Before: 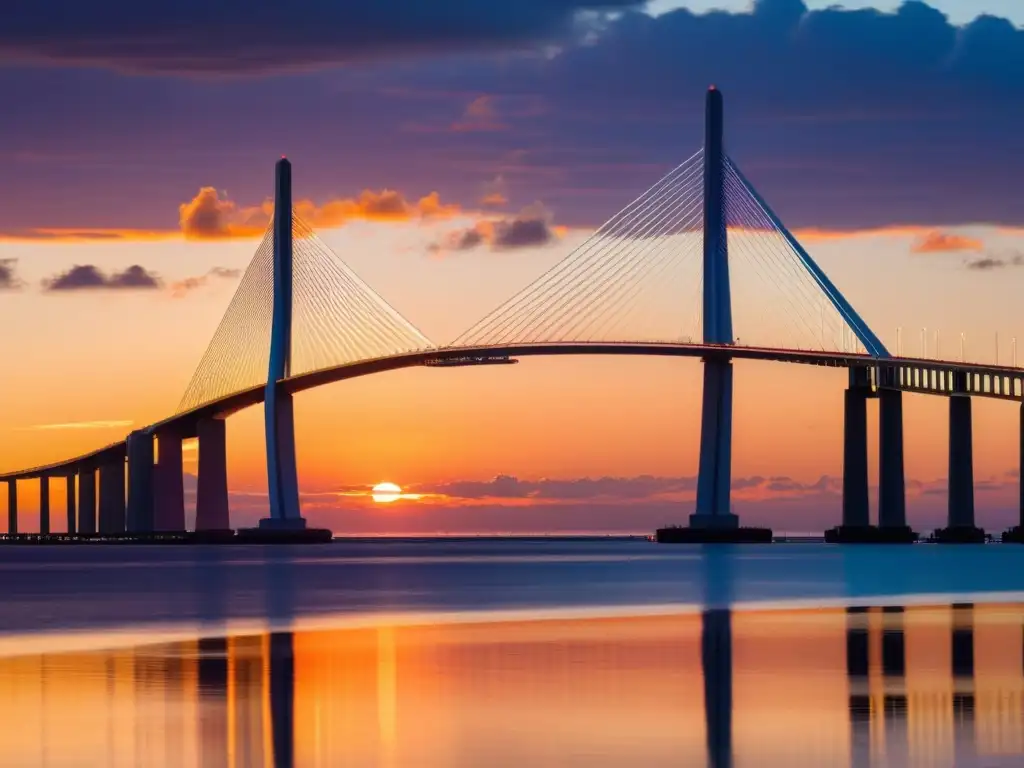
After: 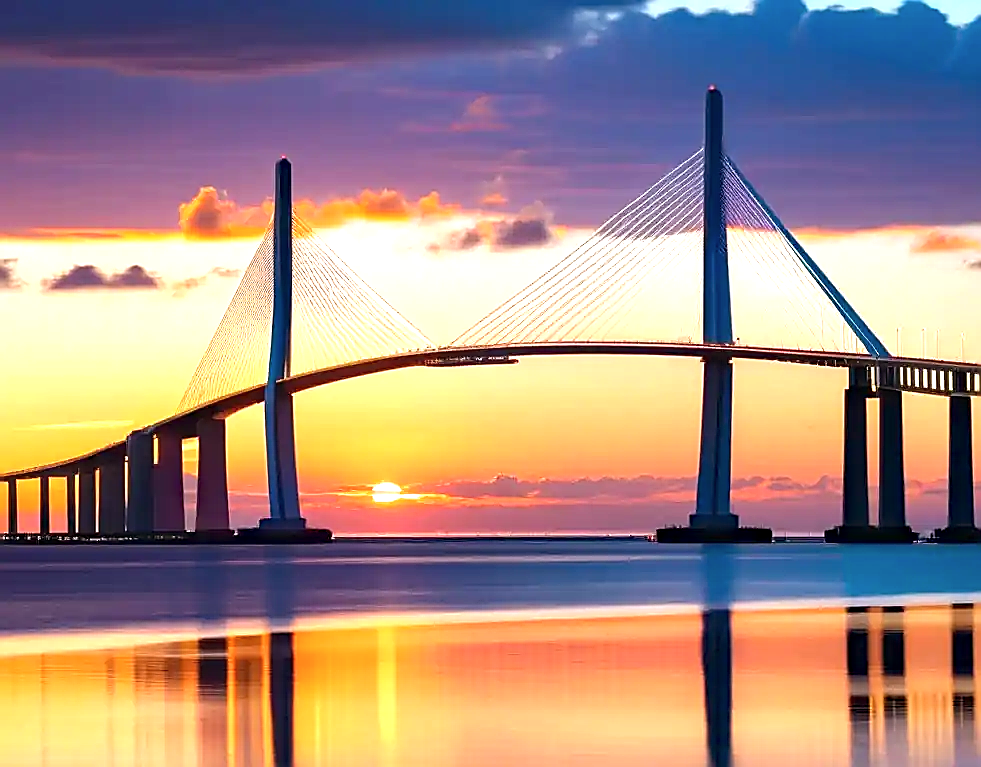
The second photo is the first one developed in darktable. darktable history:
contrast brightness saturation: saturation -0.05
crop: right 4.126%, bottom 0.031%
haze removal: compatibility mode true, adaptive false
color balance: mode lift, gamma, gain (sRGB), lift [1, 0.99, 1.01, 0.992], gamma [1, 1.037, 0.974, 0.963]
exposure: black level correction 0, exposure 1.1 EV, compensate exposure bias true, compensate highlight preservation false
sharpen: radius 1.4, amount 1.25, threshold 0.7
